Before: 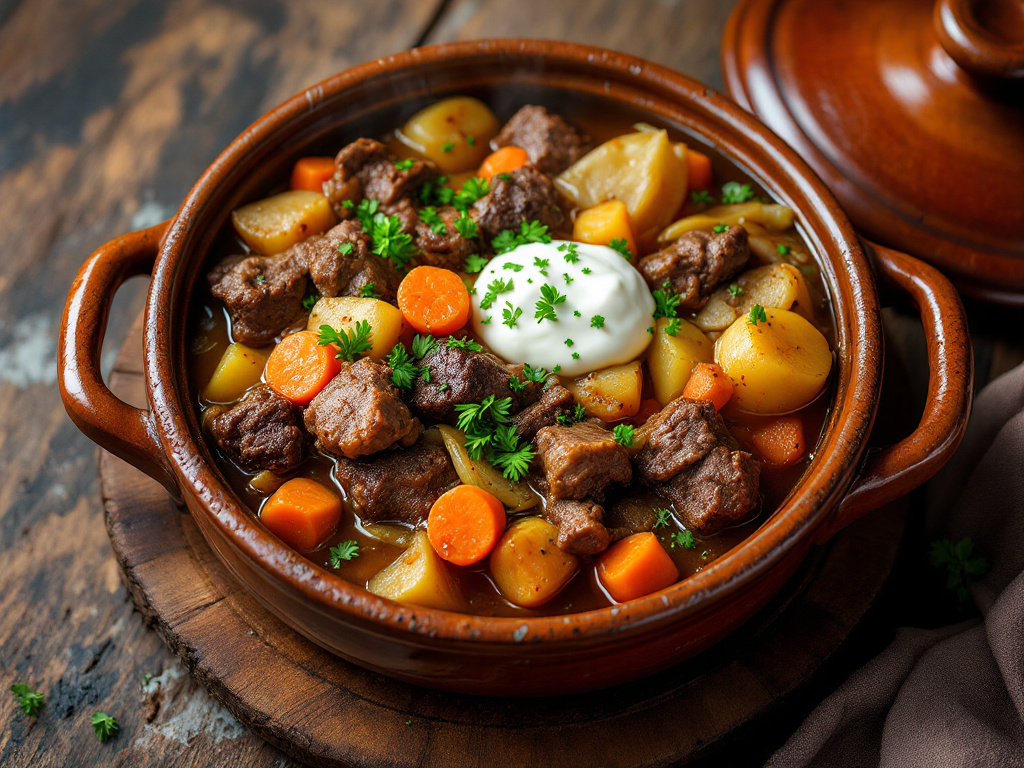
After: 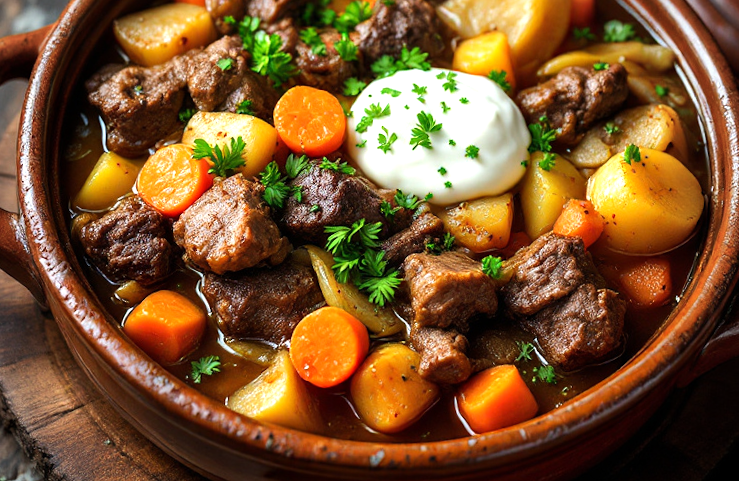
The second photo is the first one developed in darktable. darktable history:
crop and rotate: angle -3.37°, left 9.79%, top 20.73%, right 12.42%, bottom 11.82%
tone equalizer: -8 EV -0.417 EV, -7 EV -0.389 EV, -6 EV -0.333 EV, -5 EV -0.222 EV, -3 EV 0.222 EV, -2 EV 0.333 EV, -1 EV 0.389 EV, +0 EV 0.417 EV, edges refinement/feathering 500, mask exposure compensation -1.57 EV, preserve details no
exposure: exposure 0.2 EV, compensate highlight preservation false
vignetting: fall-off radius 93.87%
